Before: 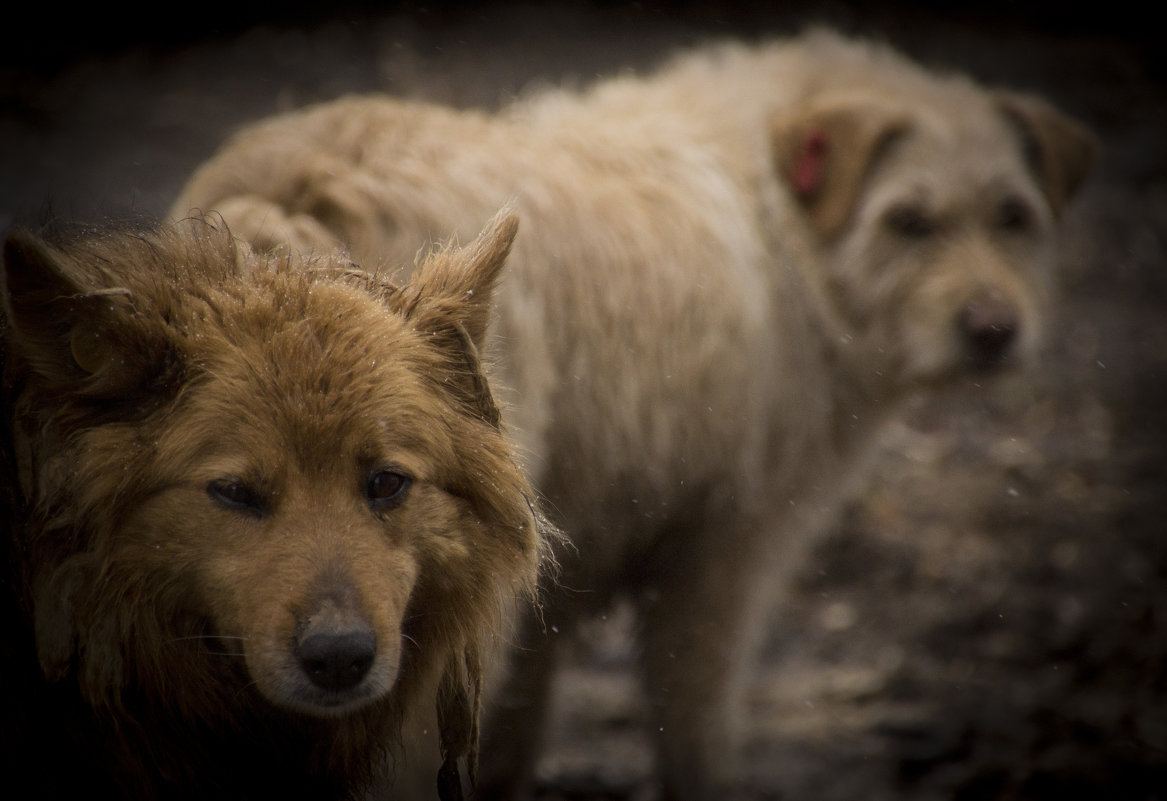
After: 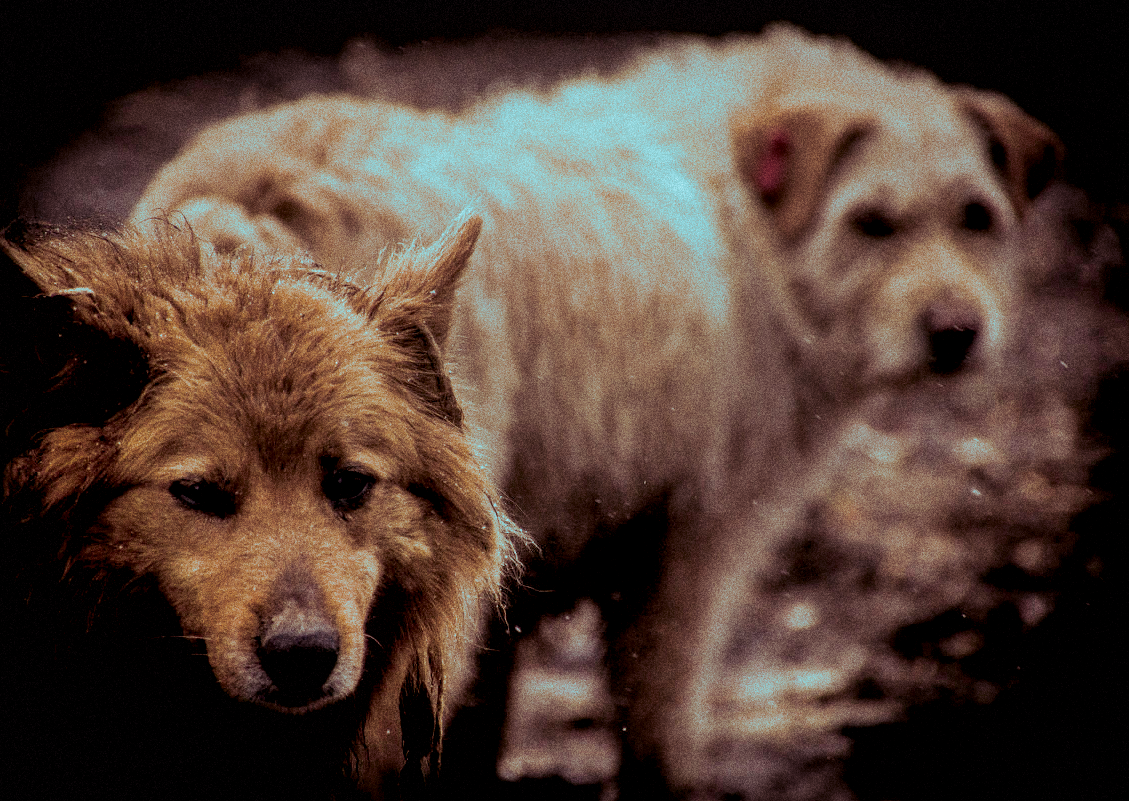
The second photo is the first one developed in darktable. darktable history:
local contrast: on, module defaults
split-toning: shadows › hue 327.6°, highlights › hue 198°, highlights › saturation 0.55, balance -21.25, compress 0%
crop and rotate: left 3.238%
tone equalizer: on, module defaults
exposure: black level correction 0.009, exposure 0.119 EV, compensate highlight preservation false
contrast brightness saturation: contrast 0.05
grain: coarseness 14.49 ISO, strength 48.04%, mid-tones bias 35%
shadows and highlights: soften with gaussian
